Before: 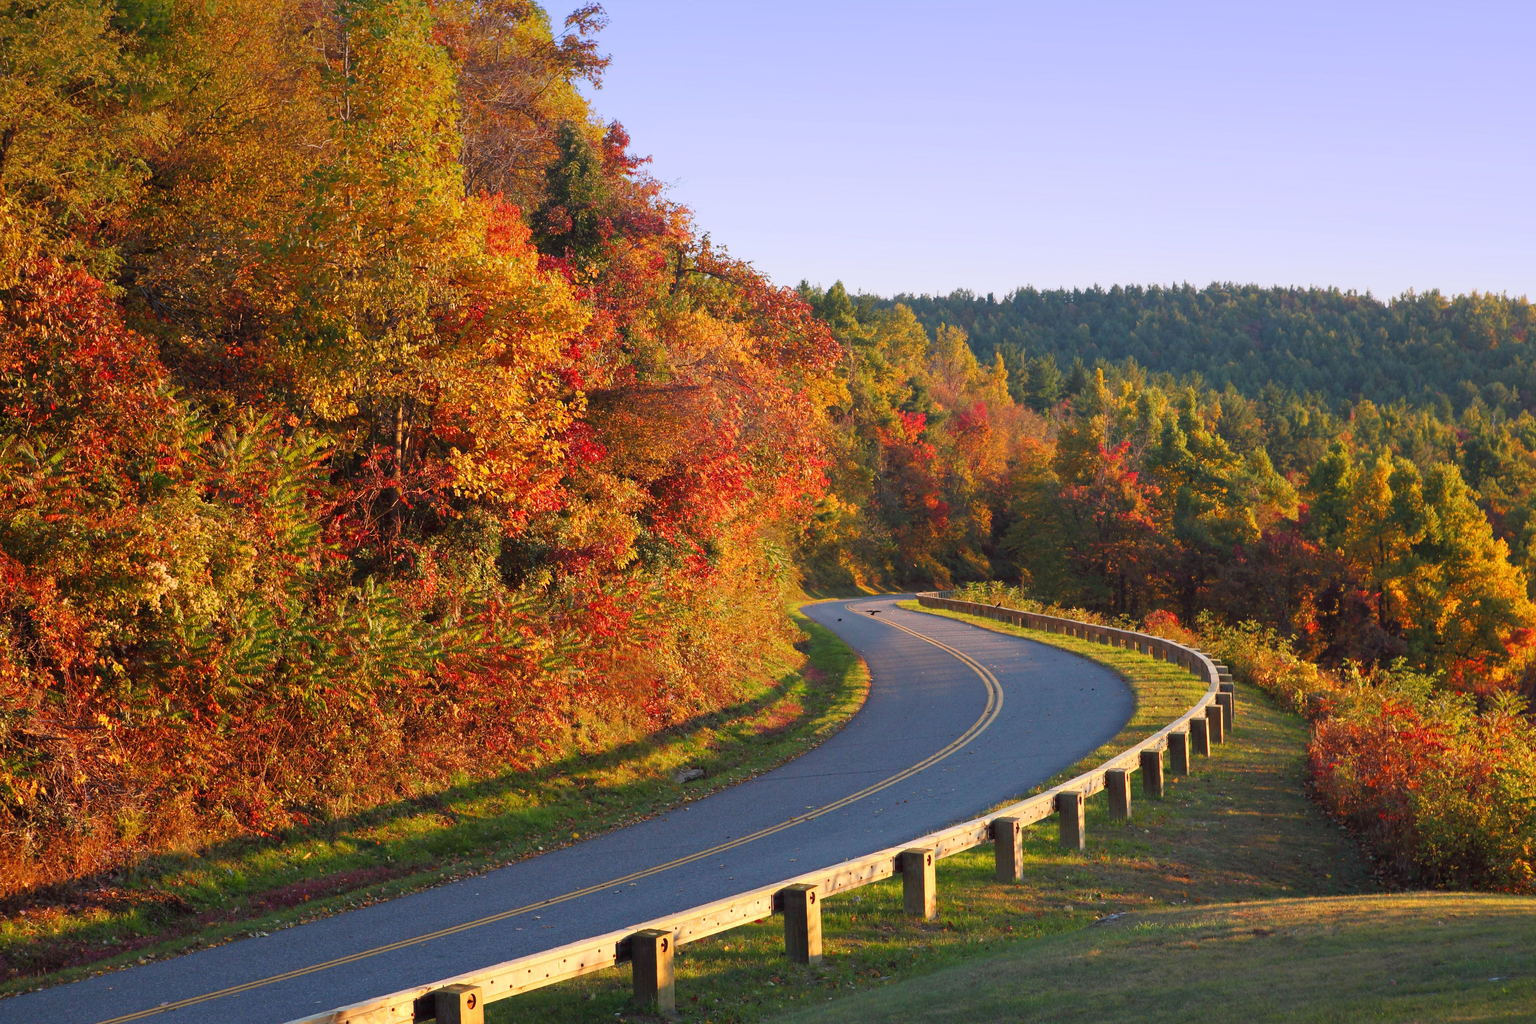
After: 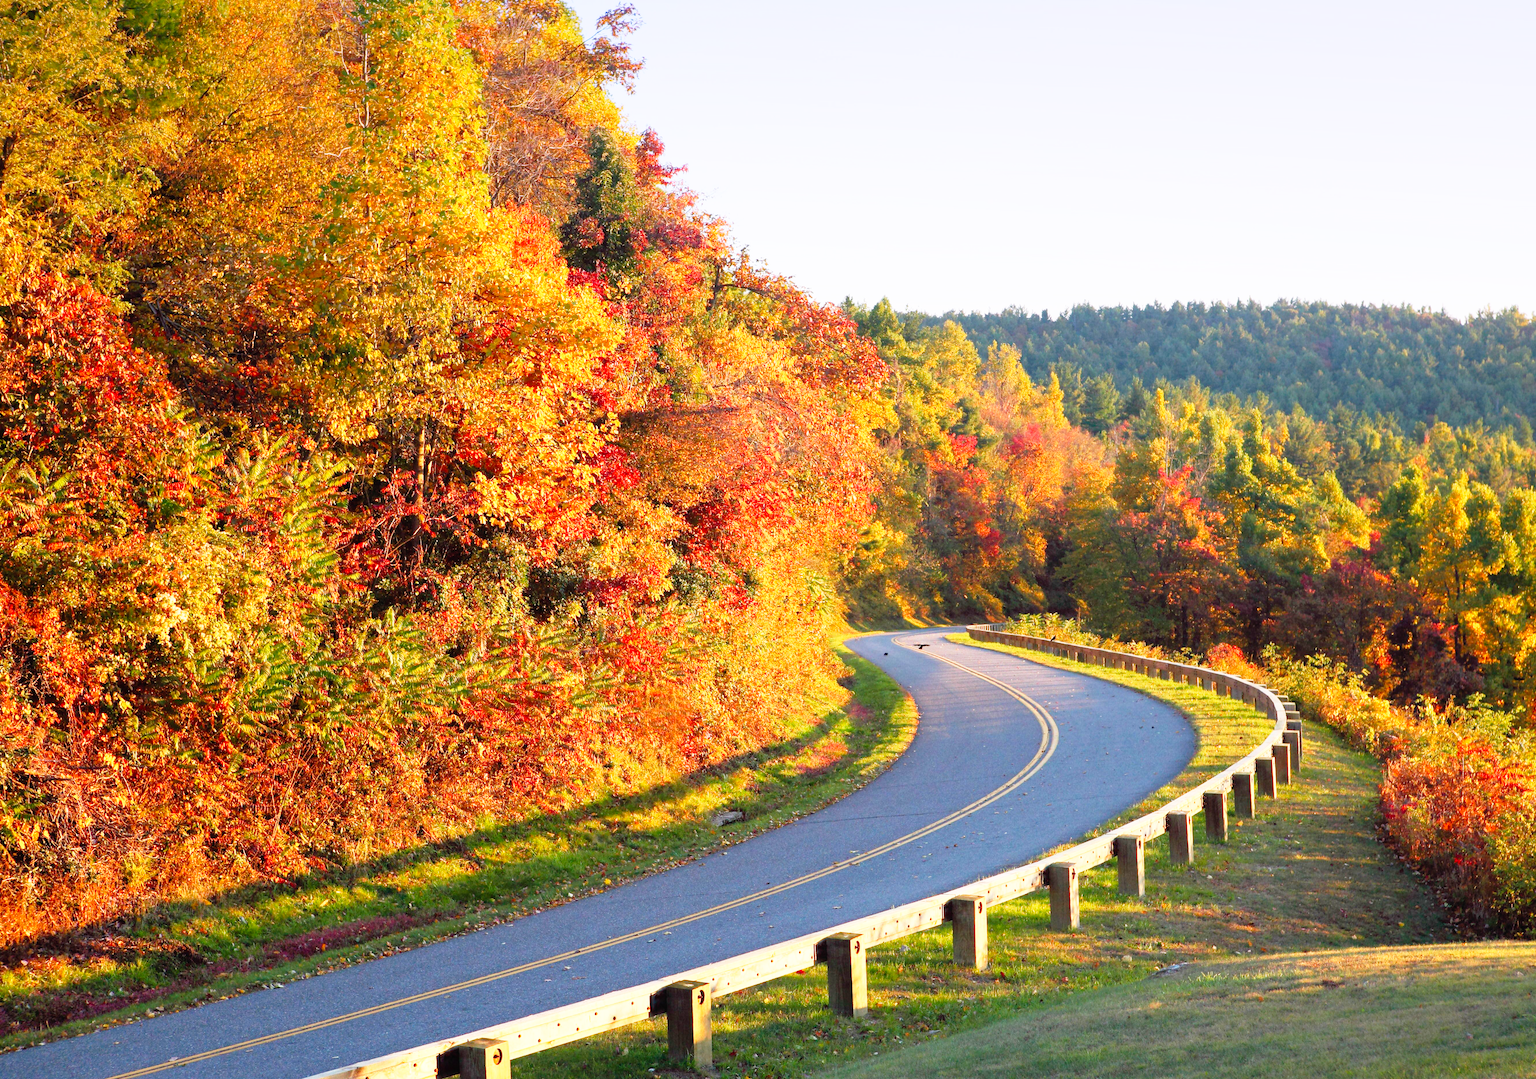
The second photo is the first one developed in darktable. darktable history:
crop and rotate: right 5.167%
base curve: curves: ch0 [(0, 0) (0.012, 0.01) (0.073, 0.168) (0.31, 0.711) (0.645, 0.957) (1, 1)], preserve colors none
